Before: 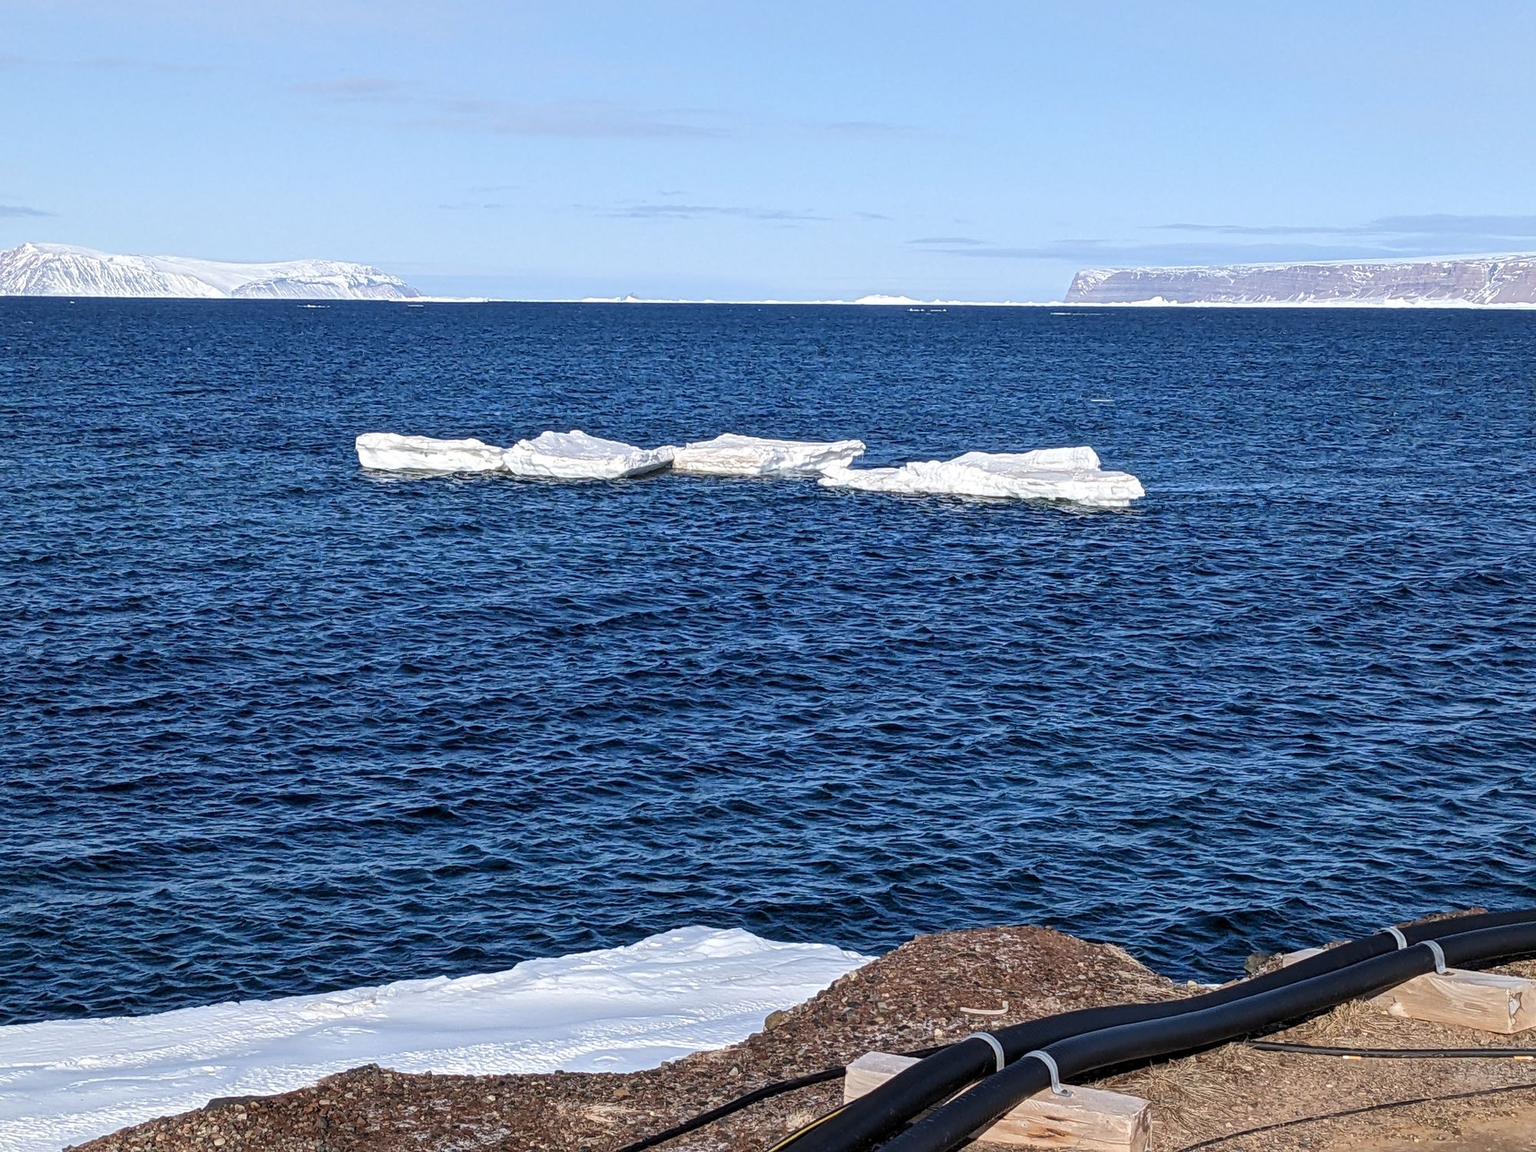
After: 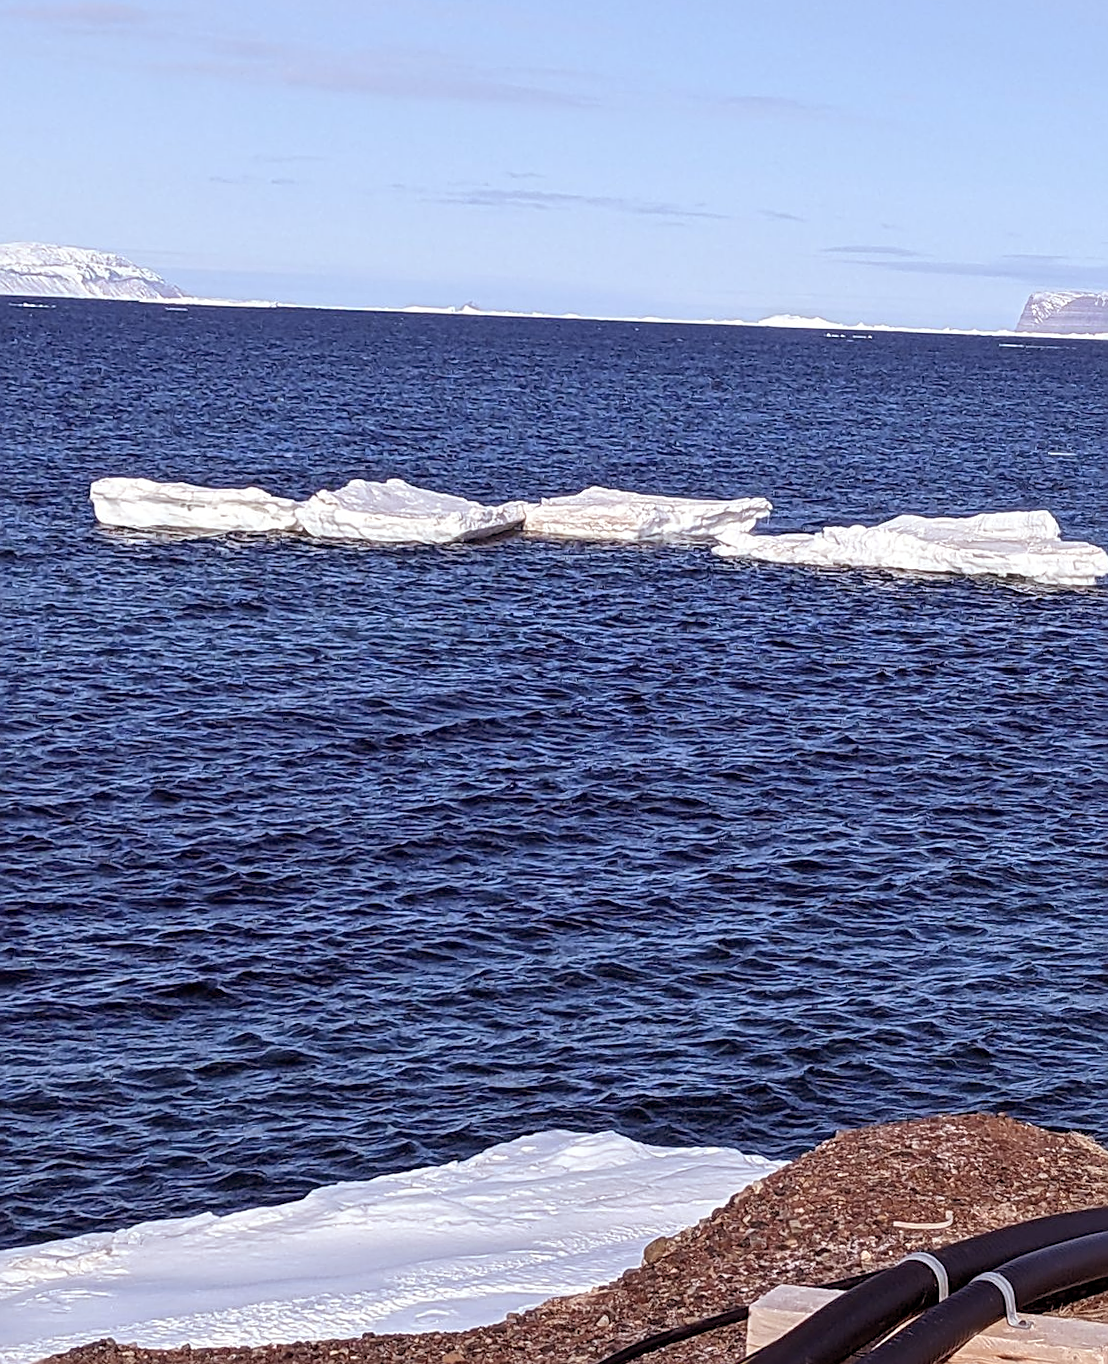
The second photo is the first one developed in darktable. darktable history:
crop: left 21.496%, right 22.254%
sharpen: on, module defaults
rgb levels: mode RGB, independent channels, levels [[0, 0.474, 1], [0, 0.5, 1], [0, 0.5, 1]]
rotate and perspective: rotation -0.013°, lens shift (vertical) -0.027, lens shift (horizontal) 0.178, crop left 0.016, crop right 0.989, crop top 0.082, crop bottom 0.918
